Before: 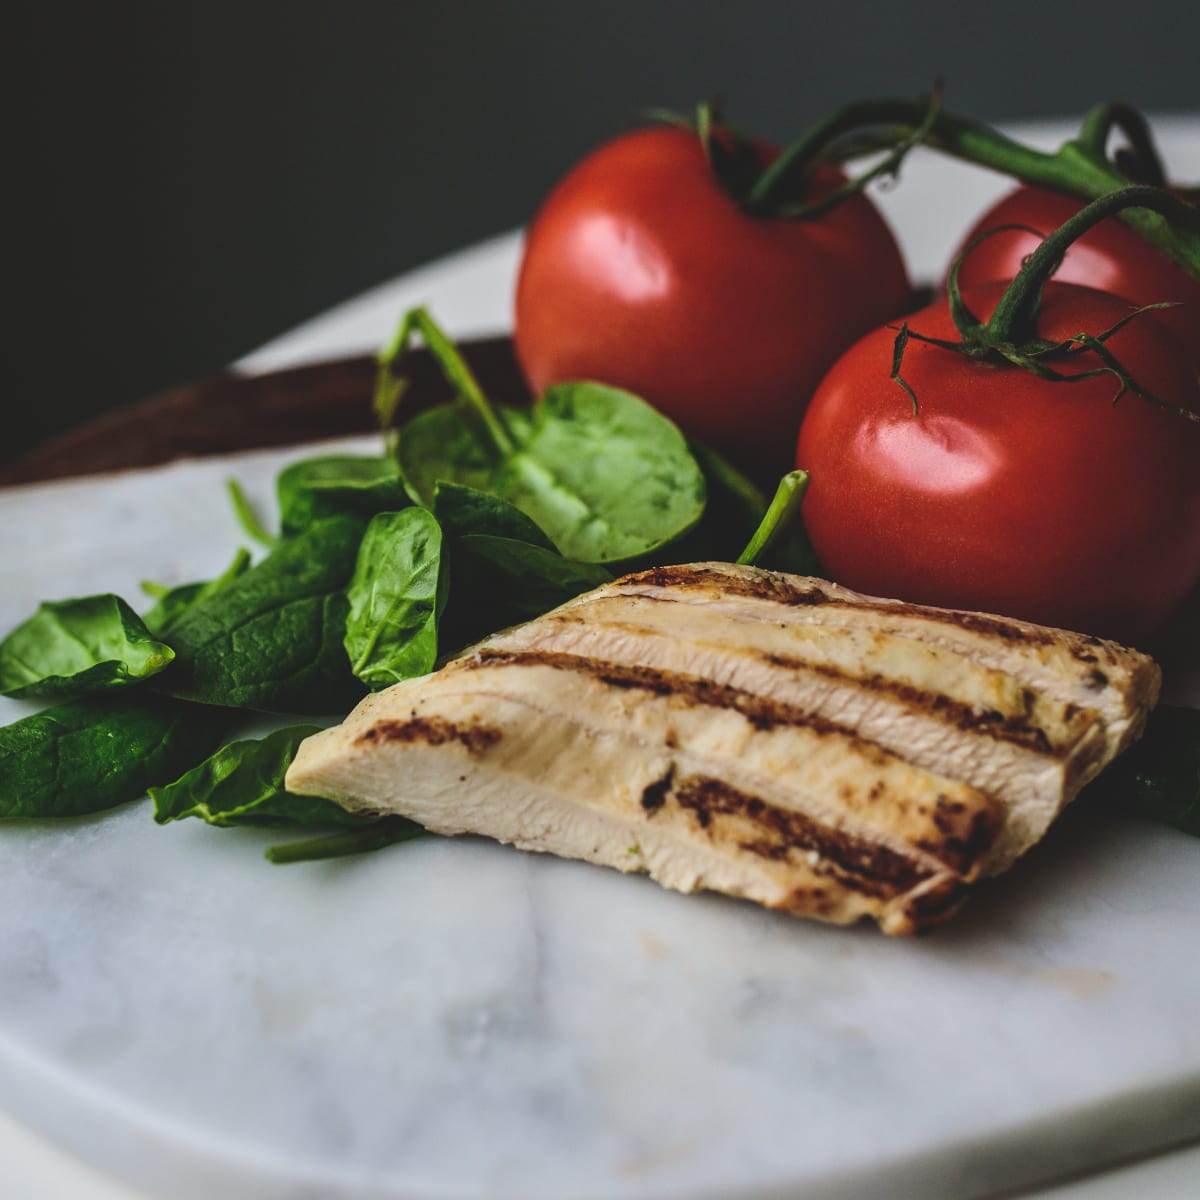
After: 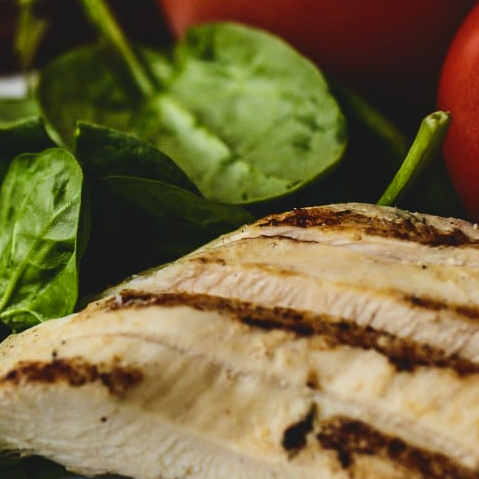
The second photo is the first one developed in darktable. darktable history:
crop: left 30%, top 30%, right 30%, bottom 30%
tone curve: curves: ch0 [(0, 0) (0.227, 0.17) (0.766, 0.774) (1, 1)]; ch1 [(0, 0) (0.114, 0.127) (0.437, 0.452) (0.498, 0.495) (0.579, 0.576) (1, 1)]; ch2 [(0, 0) (0.233, 0.259) (0.493, 0.492) (0.568, 0.579) (1, 1)], color space Lab, independent channels, preserve colors none
